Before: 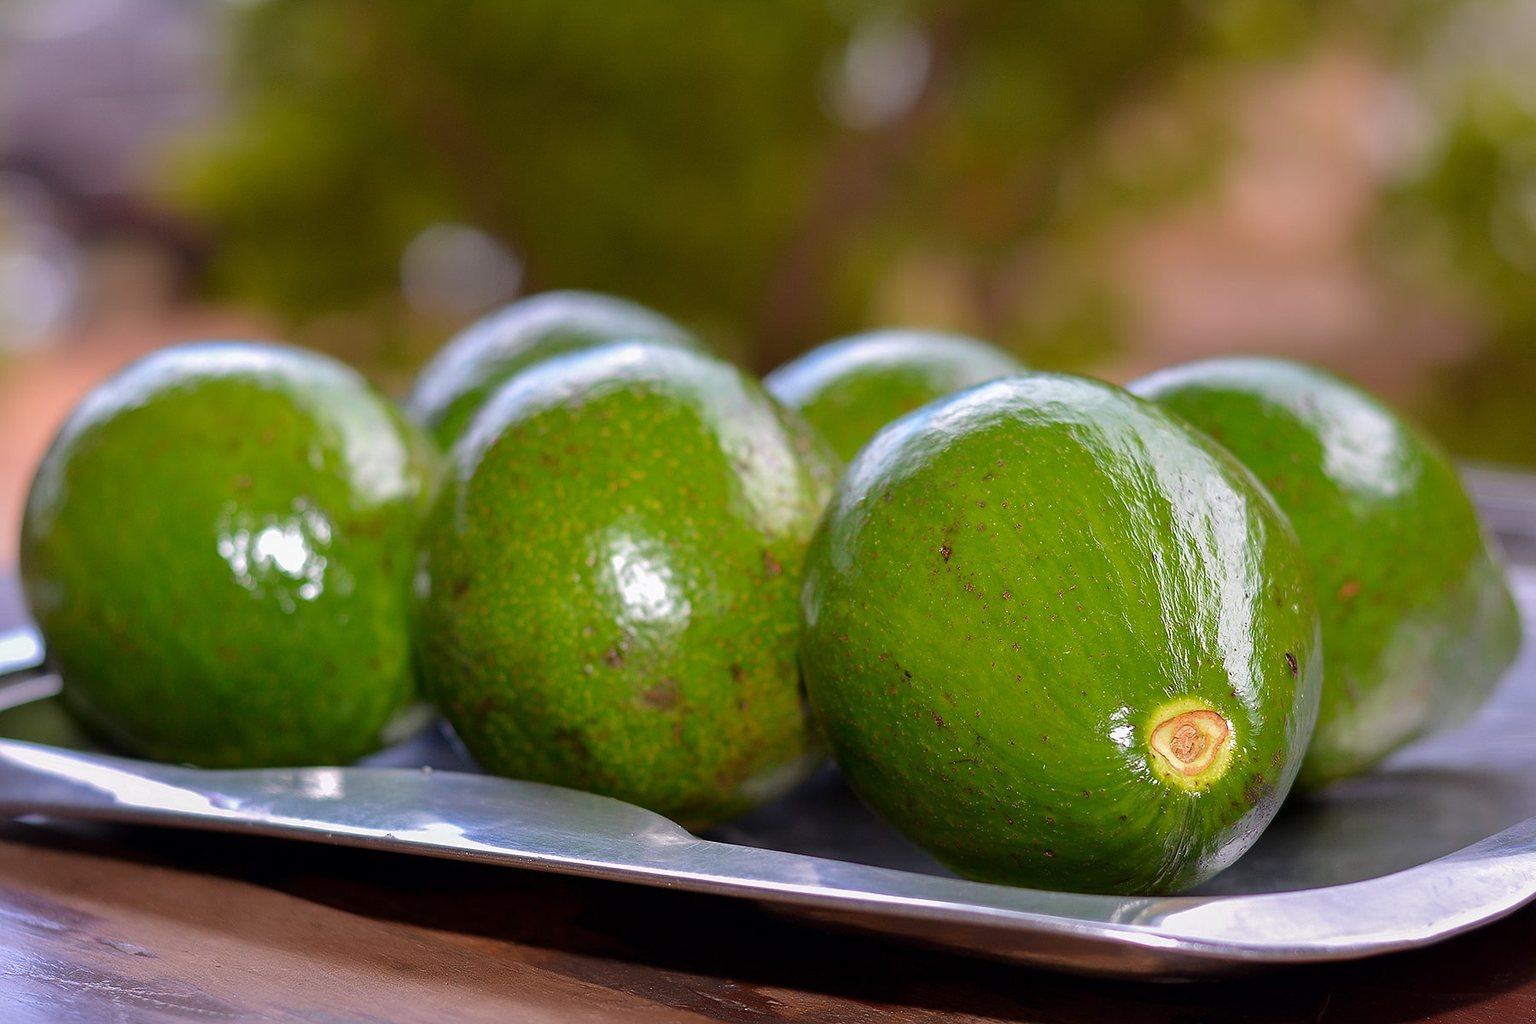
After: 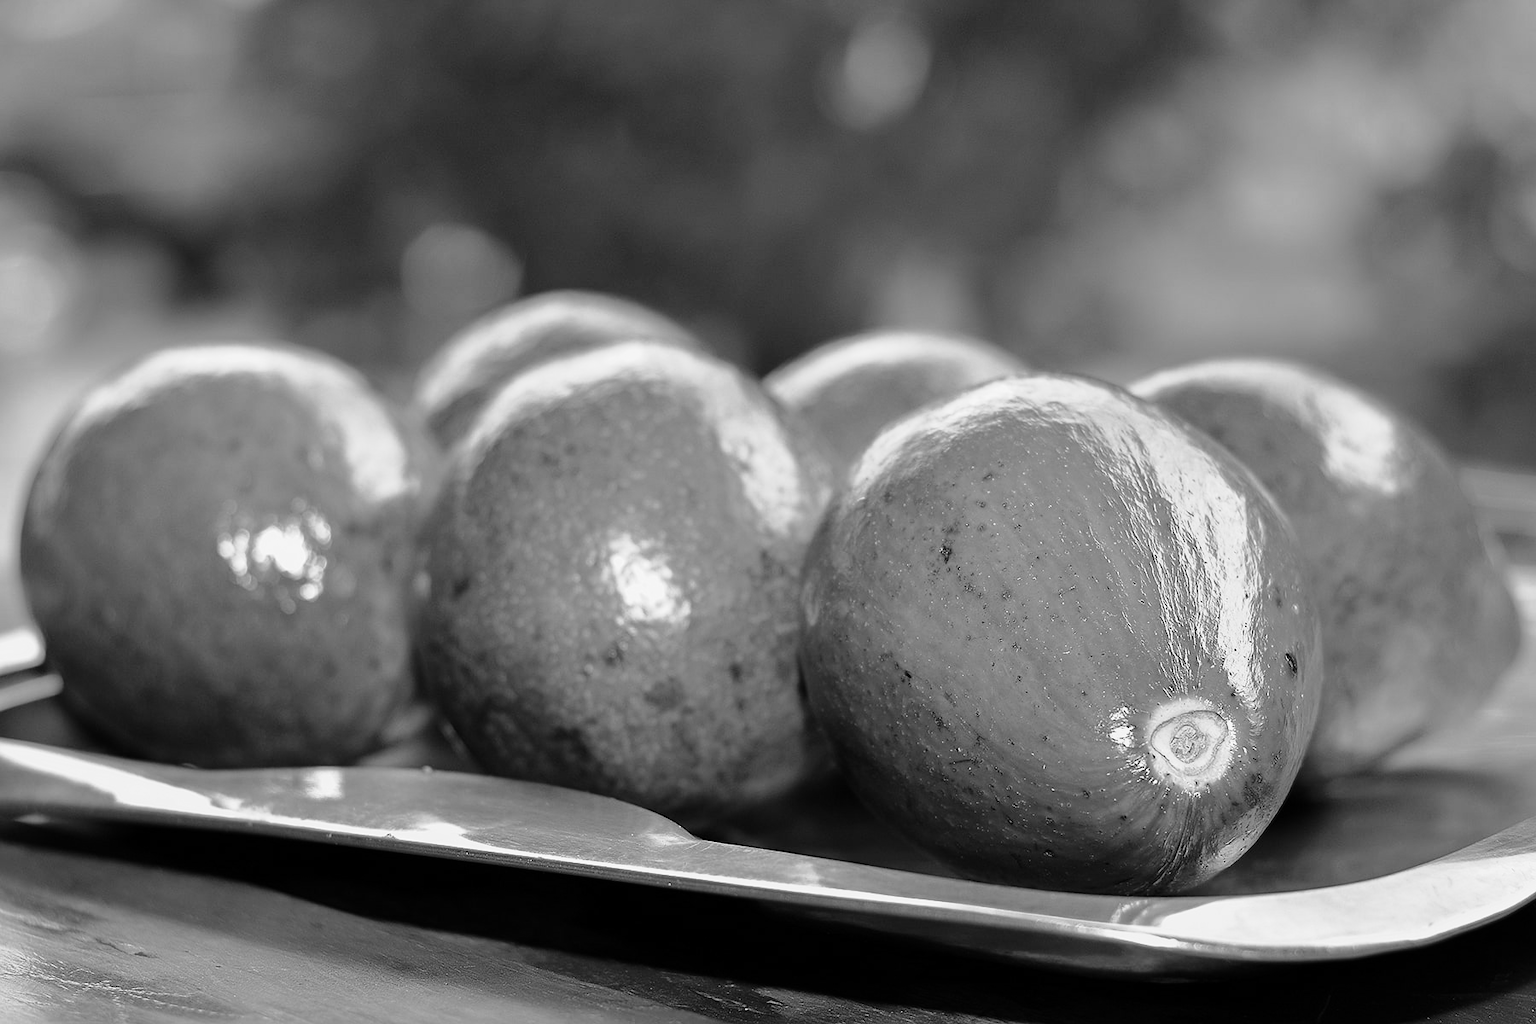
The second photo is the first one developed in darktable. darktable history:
tone curve: curves: ch0 [(0, 0) (0.105, 0.068) (0.195, 0.162) (0.283, 0.283) (0.384, 0.404) (0.485, 0.531) (0.638, 0.681) (0.795, 0.879) (1, 0.977)]; ch1 [(0, 0) (0.161, 0.092) (0.35, 0.33) (0.379, 0.401) (0.456, 0.469) (0.504, 0.501) (0.512, 0.523) (0.58, 0.597) (0.635, 0.646) (1, 1)]; ch2 [(0, 0) (0.371, 0.362) (0.437, 0.437) (0.5, 0.5) (0.53, 0.523) (0.56, 0.58) (0.622, 0.606) (1, 1)], color space Lab, independent channels, preserve colors none
monochrome: on, module defaults
